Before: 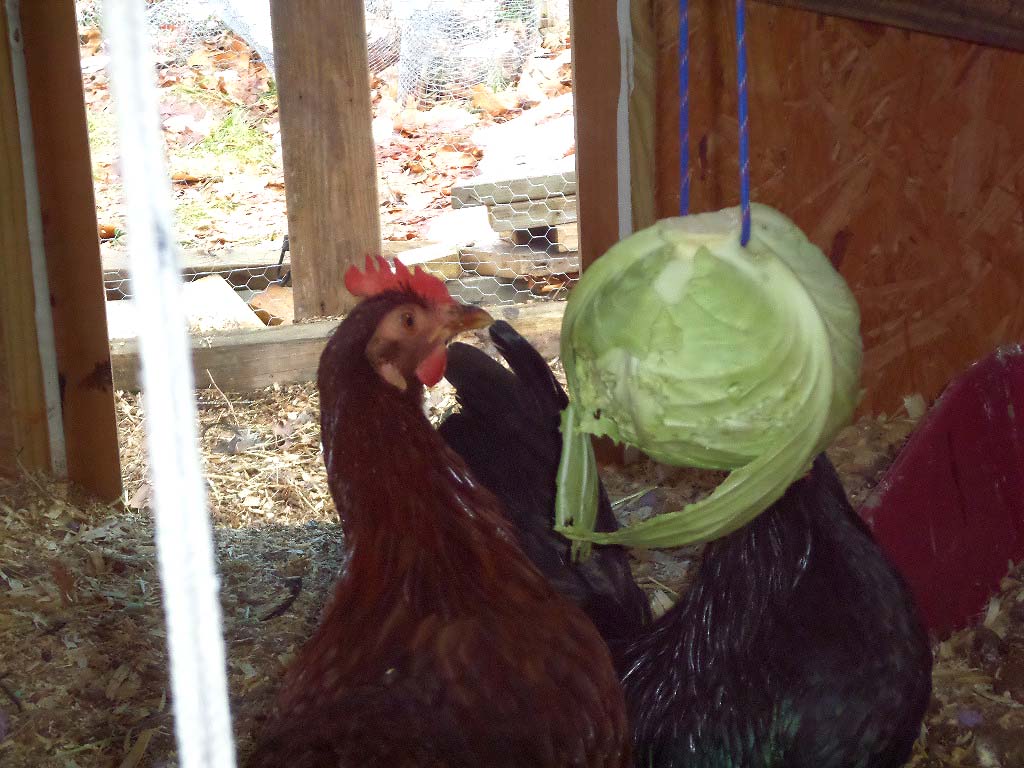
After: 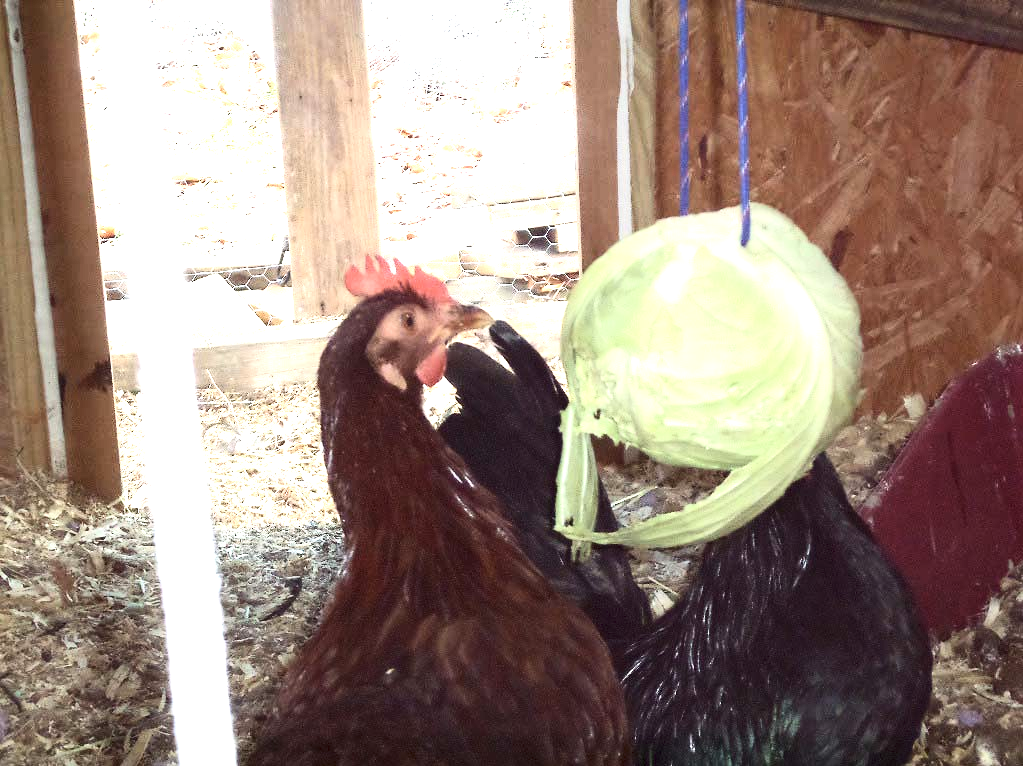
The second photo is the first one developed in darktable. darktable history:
exposure: black level correction 0, exposure 1.7 EV, compensate exposure bias true, compensate highlight preservation false
contrast brightness saturation: contrast 0.25, saturation -0.31
crop: top 0.05%, bottom 0.098%
